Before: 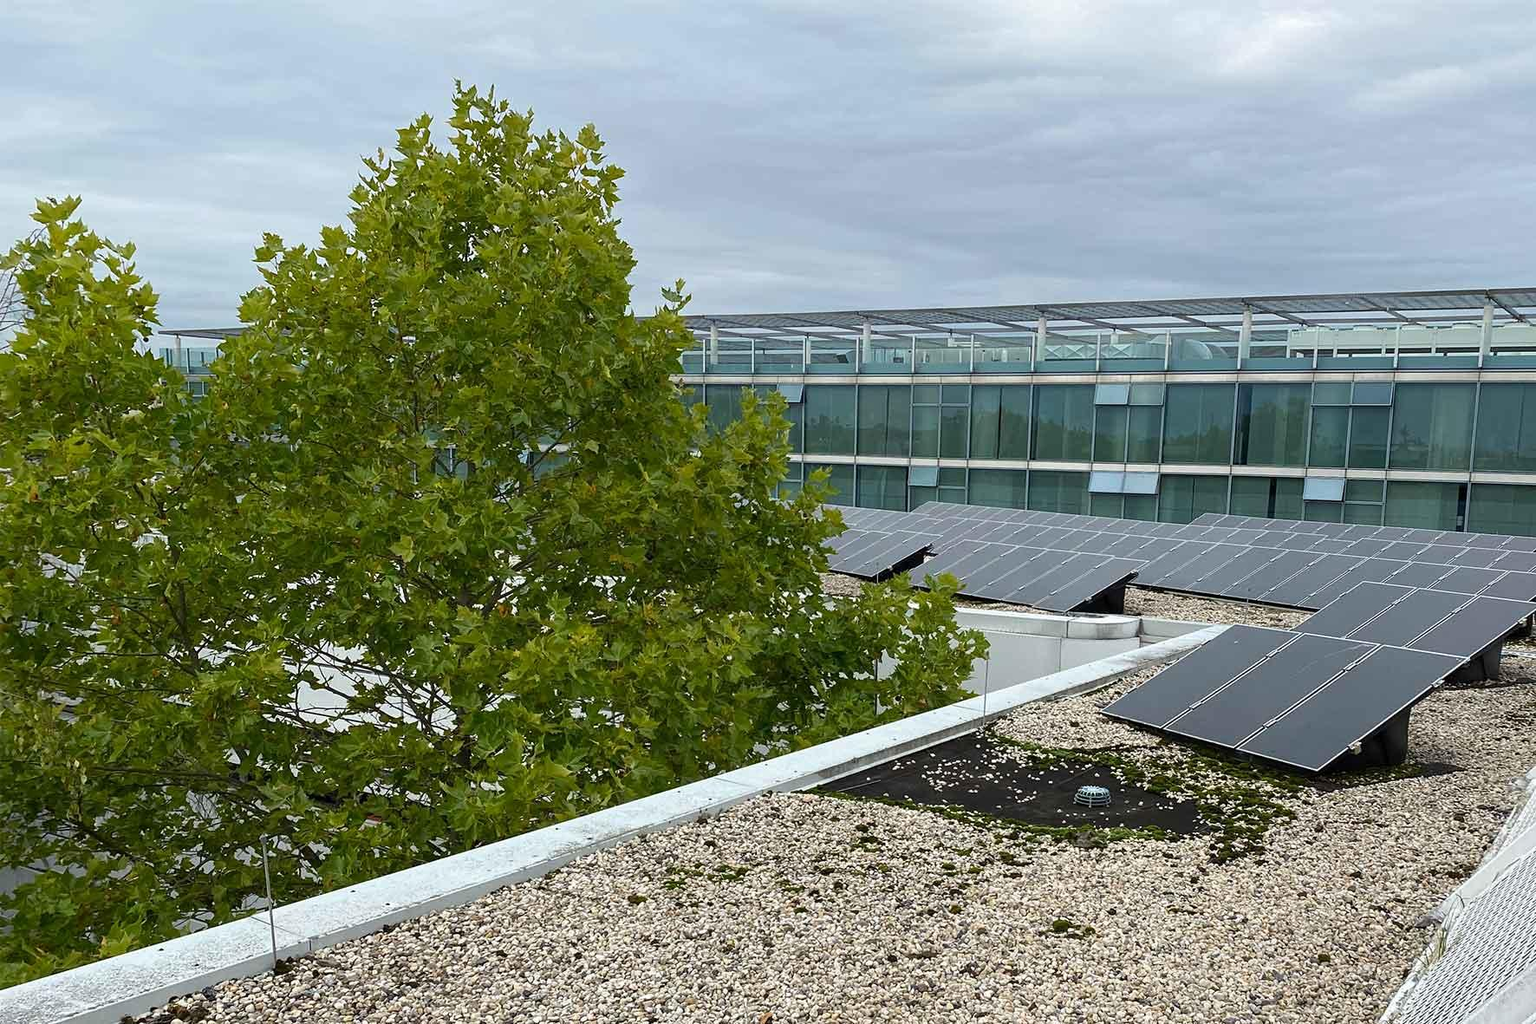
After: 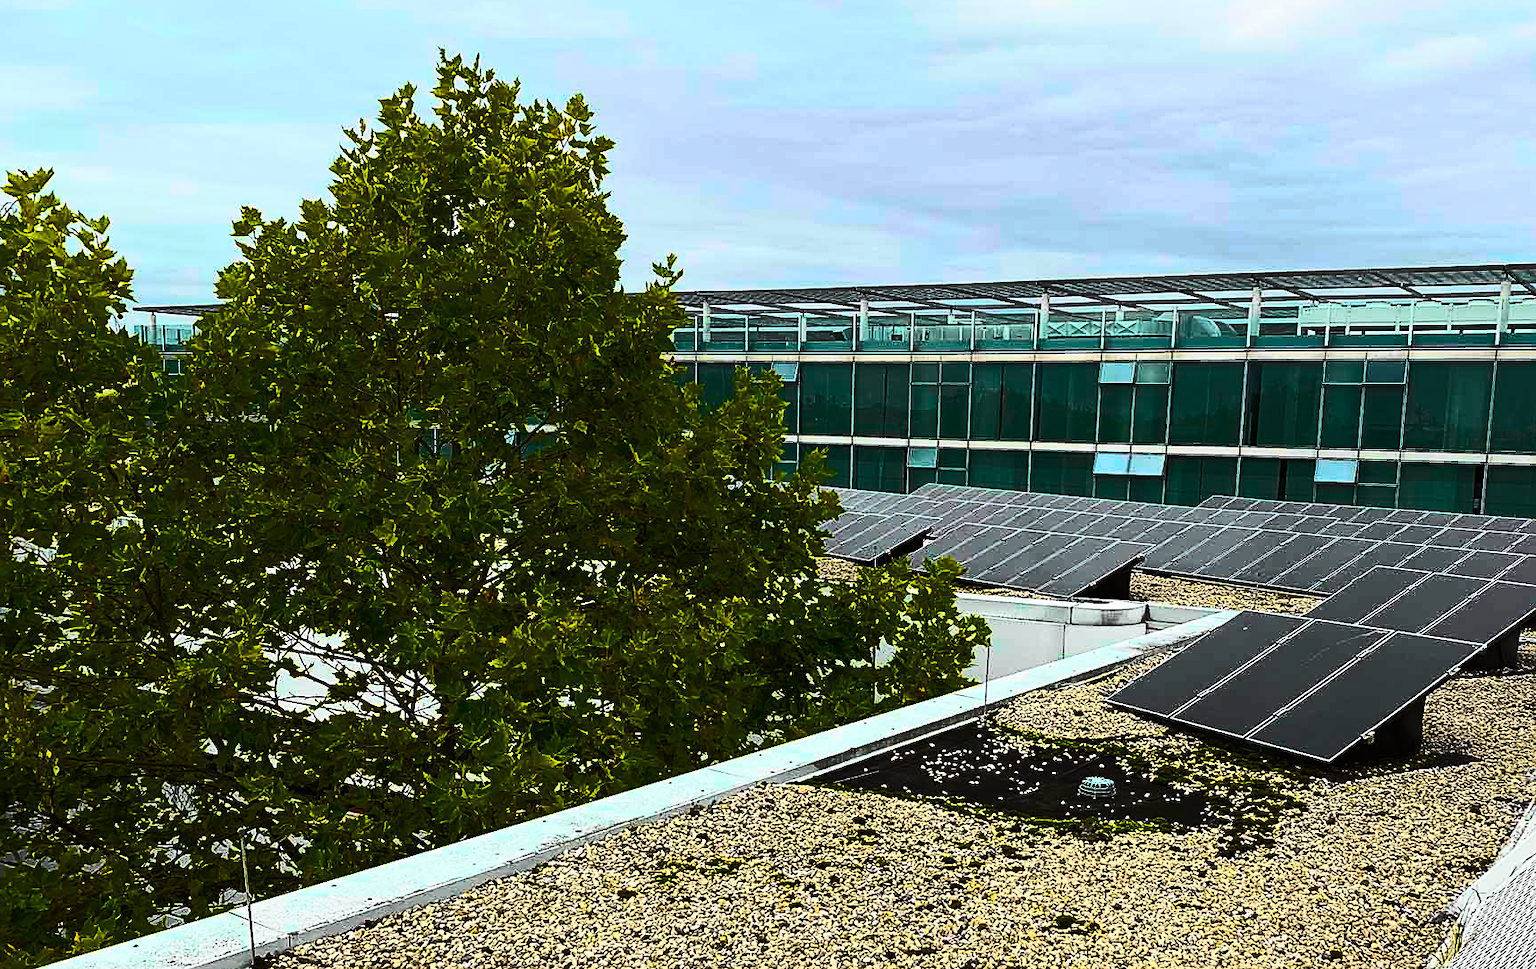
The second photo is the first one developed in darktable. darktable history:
crop: left 1.964%, top 3.251%, right 1.122%, bottom 4.933%
sharpen: on, module defaults
exposure: black level correction 0.001, exposure 0.14 EV, compensate highlight preservation false
tone curve: curves: ch0 [(0, 0.008) (0.107, 0.083) (0.283, 0.287) (0.429, 0.51) (0.607, 0.739) (0.789, 0.893) (0.998, 0.978)]; ch1 [(0, 0) (0.323, 0.339) (0.438, 0.427) (0.478, 0.484) (0.502, 0.502) (0.527, 0.525) (0.571, 0.579) (0.608, 0.629) (0.669, 0.704) (0.859, 0.899) (1, 1)]; ch2 [(0, 0) (0.33, 0.347) (0.421, 0.456) (0.473, 0.498) (0.502, 0.504) (0.522, 0.524) (0.549, 0.567) (0.593, 0.626) (0.676, 0.724) (1, 1)], color space Lab, independent channels, preserve colors none
white balance: emerald 1
color balance rgb: linear chroma grading › global chroma 40.15%, perceptual saturation grading › global saturation 60.58%, perceptual saturation grading › highlights 20.44%, perceptual saturation grading › shadows -50.36%, perceptual brilliance grading › highlights 2.19%, perceptual brilliance grading › mid-tones -50.36%, perceptual brilliance grading › shadows -50.36%
